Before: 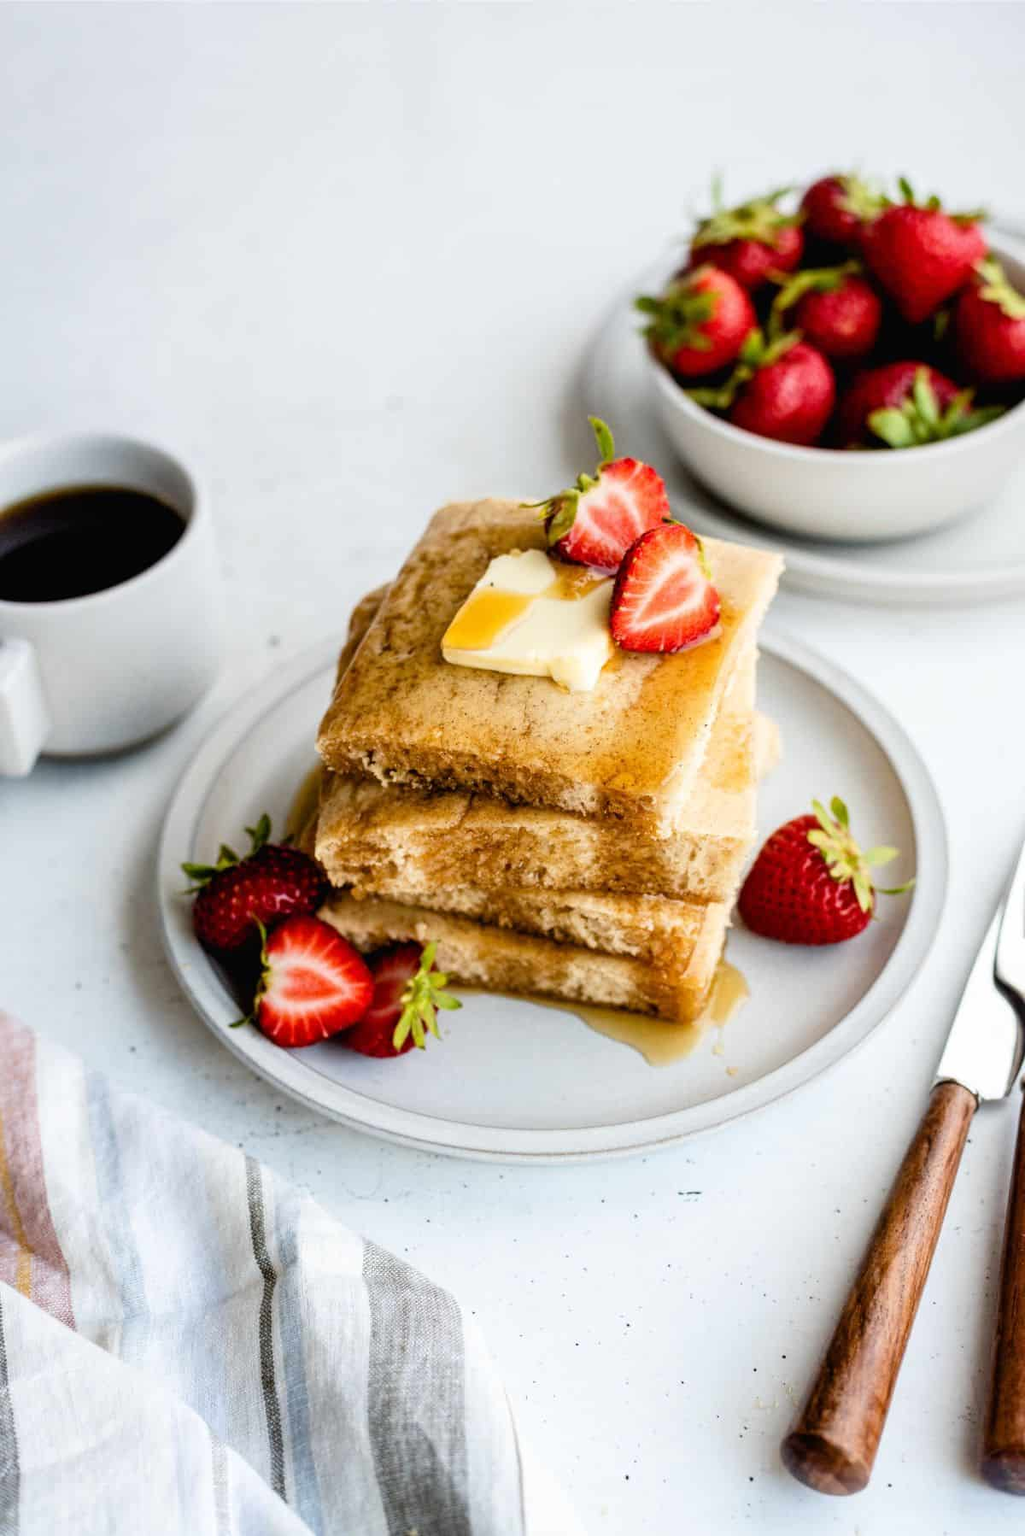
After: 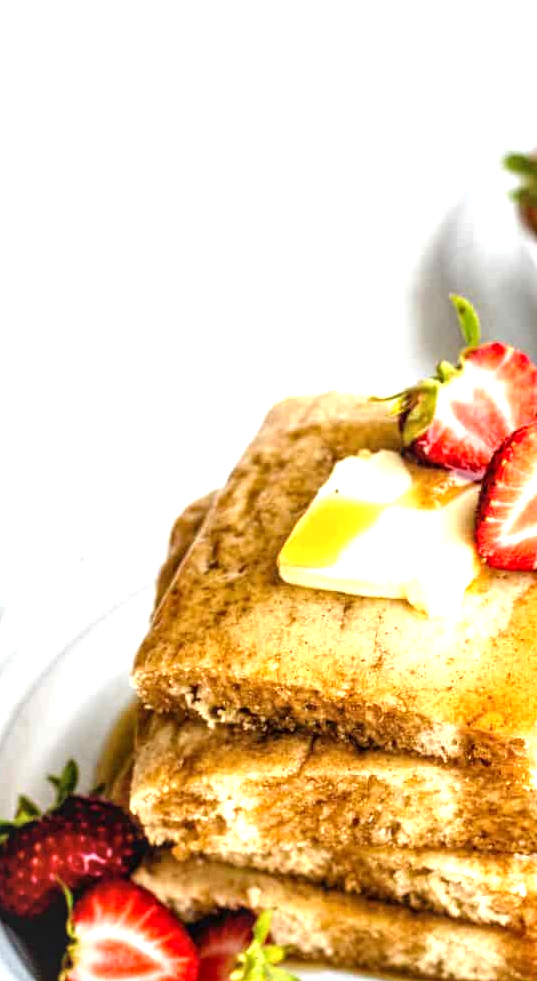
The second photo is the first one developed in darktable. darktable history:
crop: left 19.949%, top 10.754%, right 35.295%, bottom 34.636%
local contrast: on, module defaults
exposure: black level correction 0, exposure 0.949 EV, compensate highlight preservation false
